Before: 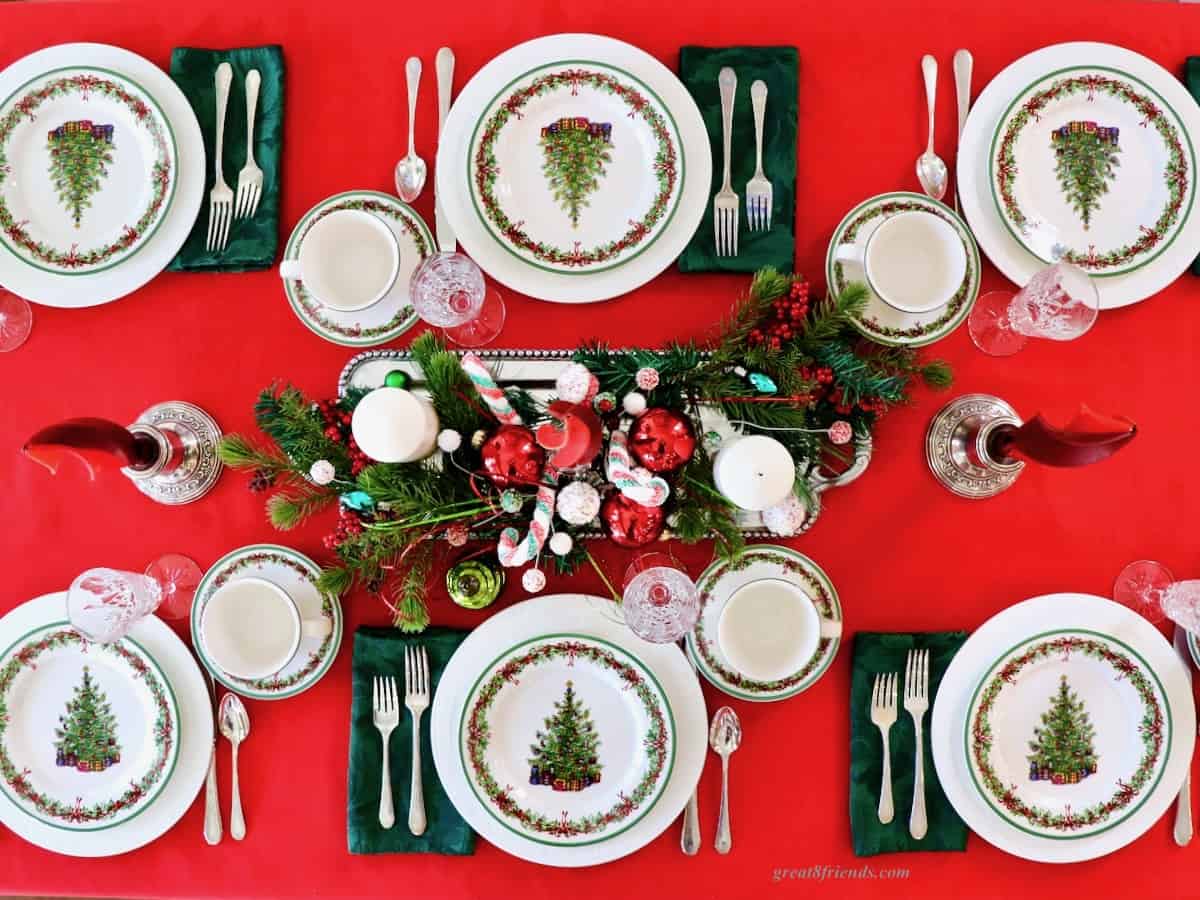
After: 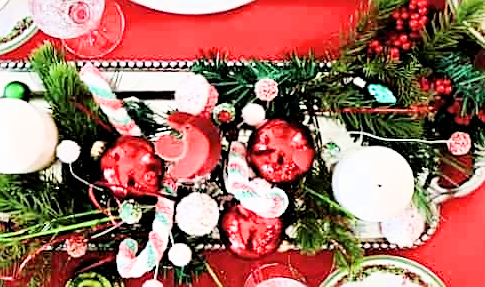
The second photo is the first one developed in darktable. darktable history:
crop: left 31.751%, top 32.172%, right 27.8%, bottom 35.83%
exposure: black level correction 0, exposure 1.4 EV, compensate highlight preservation false
sharpen: on, module defaults
filmic rgb: black relative exposure -5 EV, hardness 2.88, contrast 1.2
